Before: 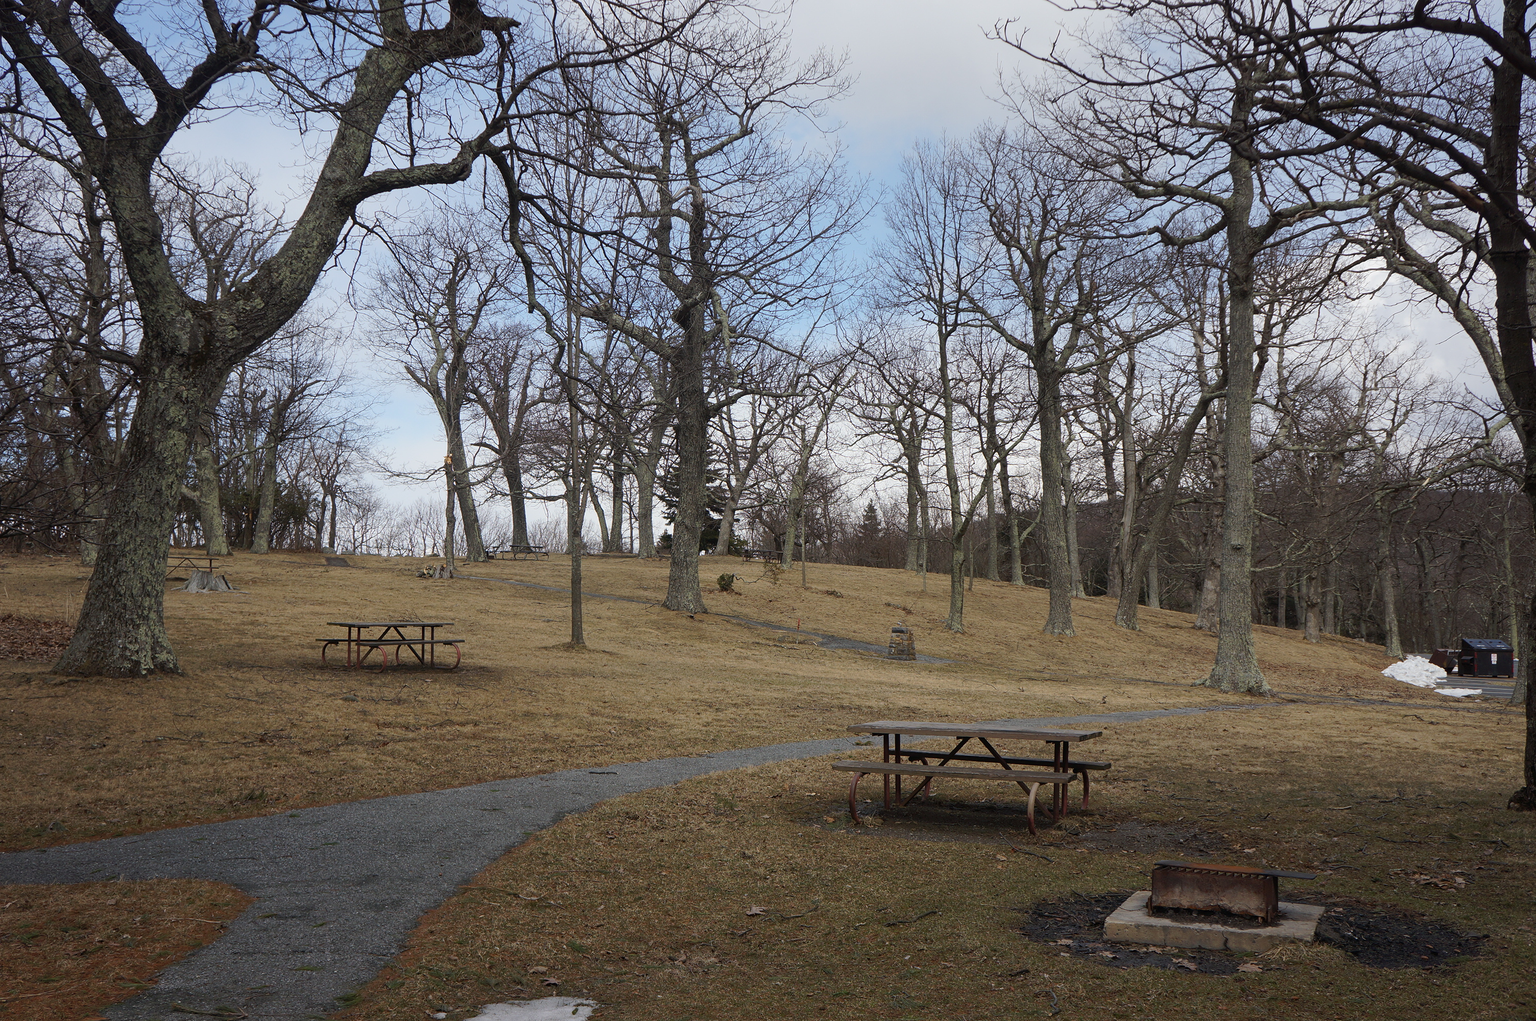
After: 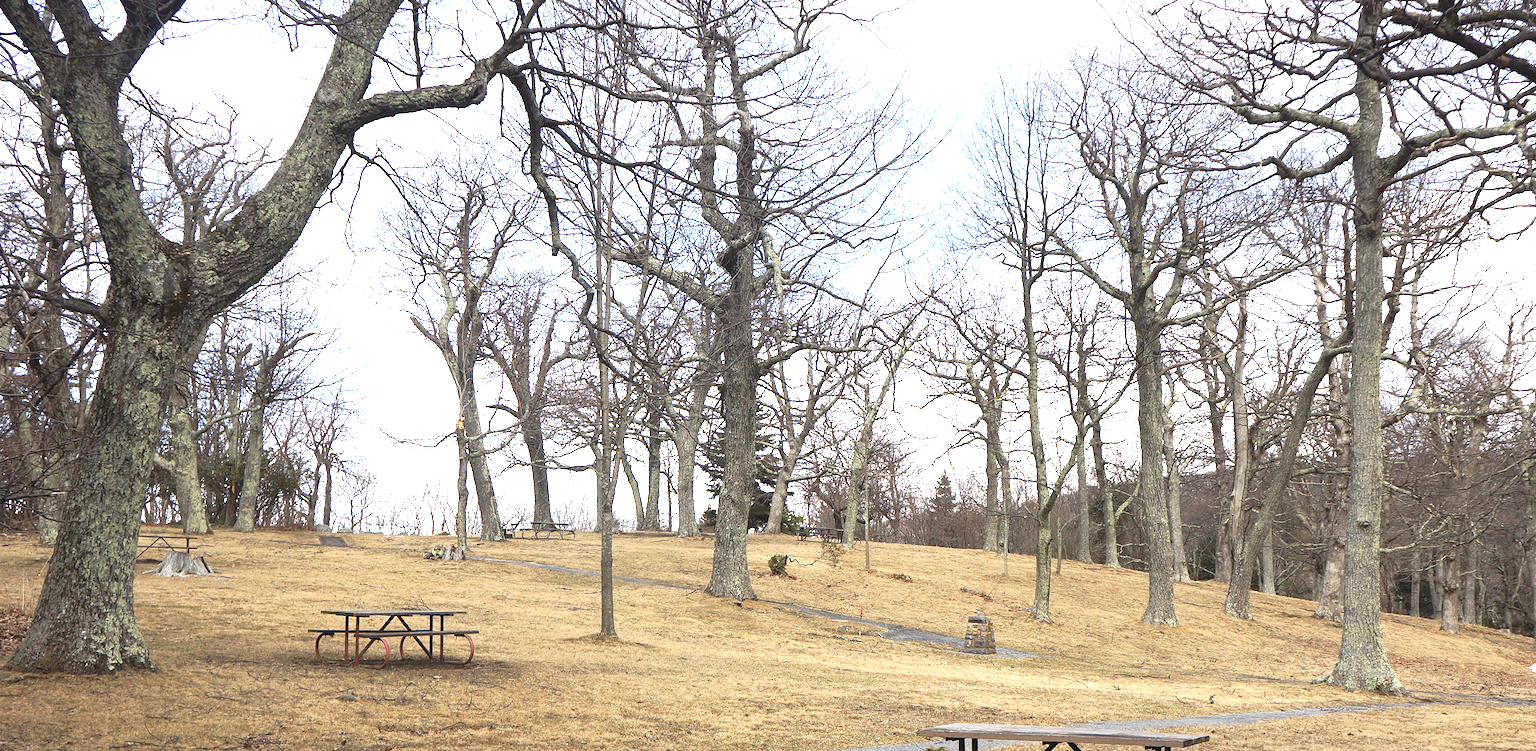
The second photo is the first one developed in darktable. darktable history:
crop: left 3.068%, top 8.835%, right 9.649%, bottom 26.897%
exposure: black level correction 0, exposure 1.745 EV, compensate highlight preservation false
